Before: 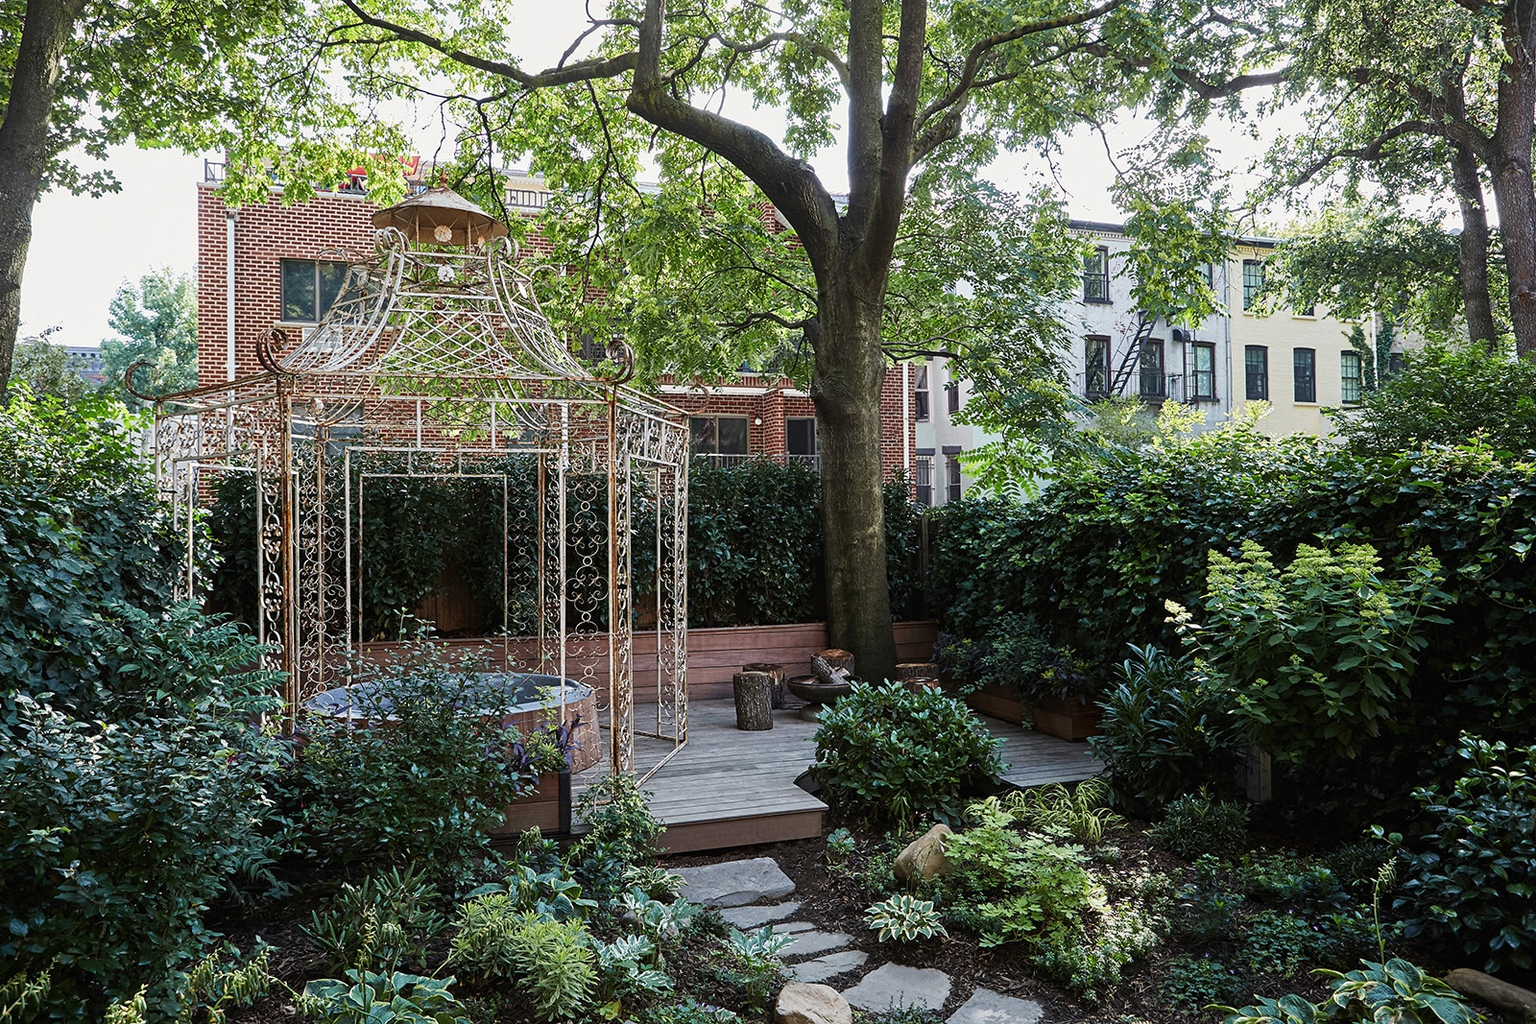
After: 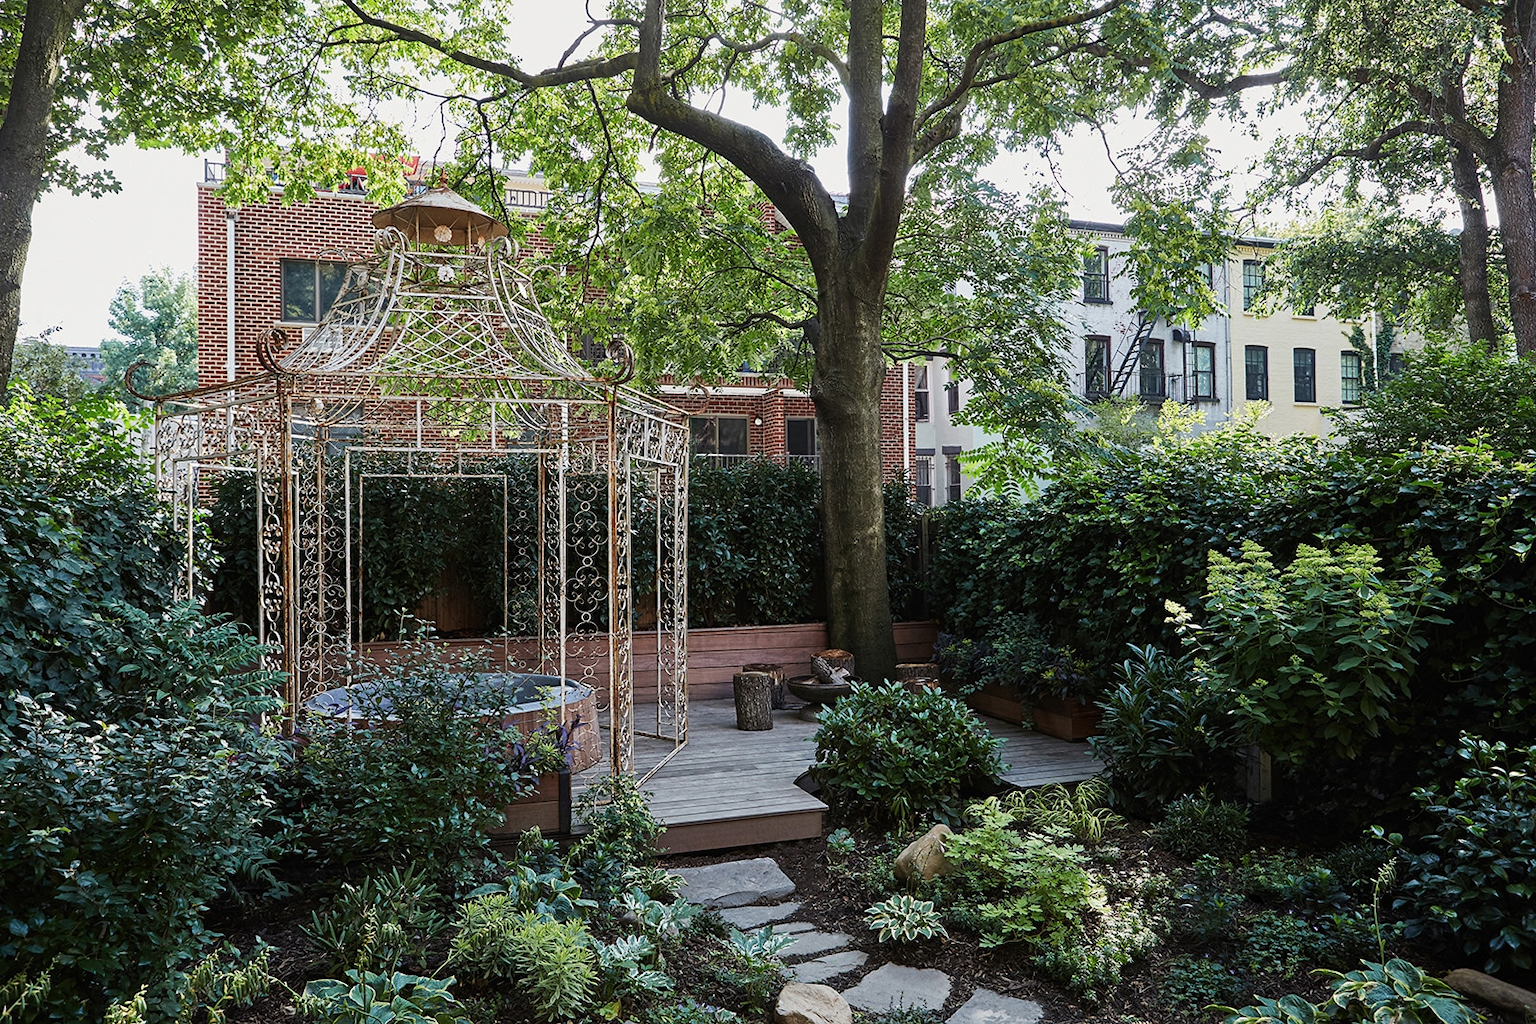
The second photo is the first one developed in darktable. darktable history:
exposure: exposure -0.042 EV, compensate highlight preservation false
